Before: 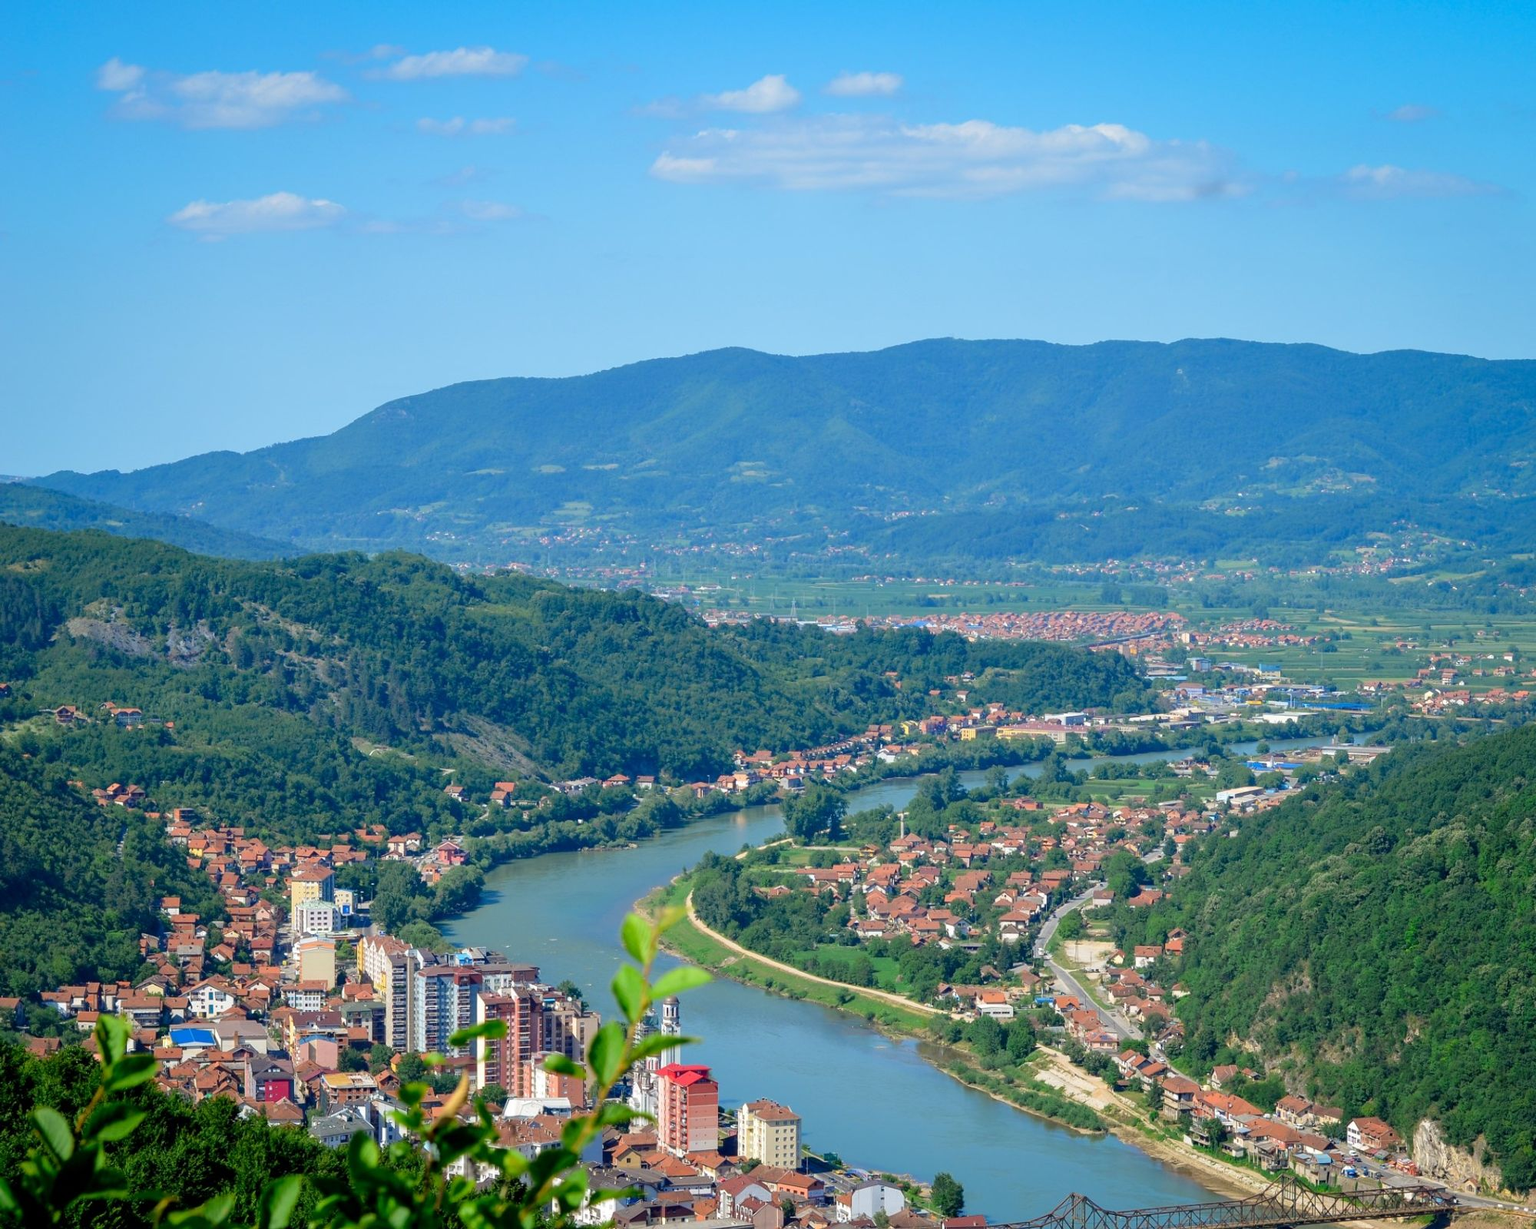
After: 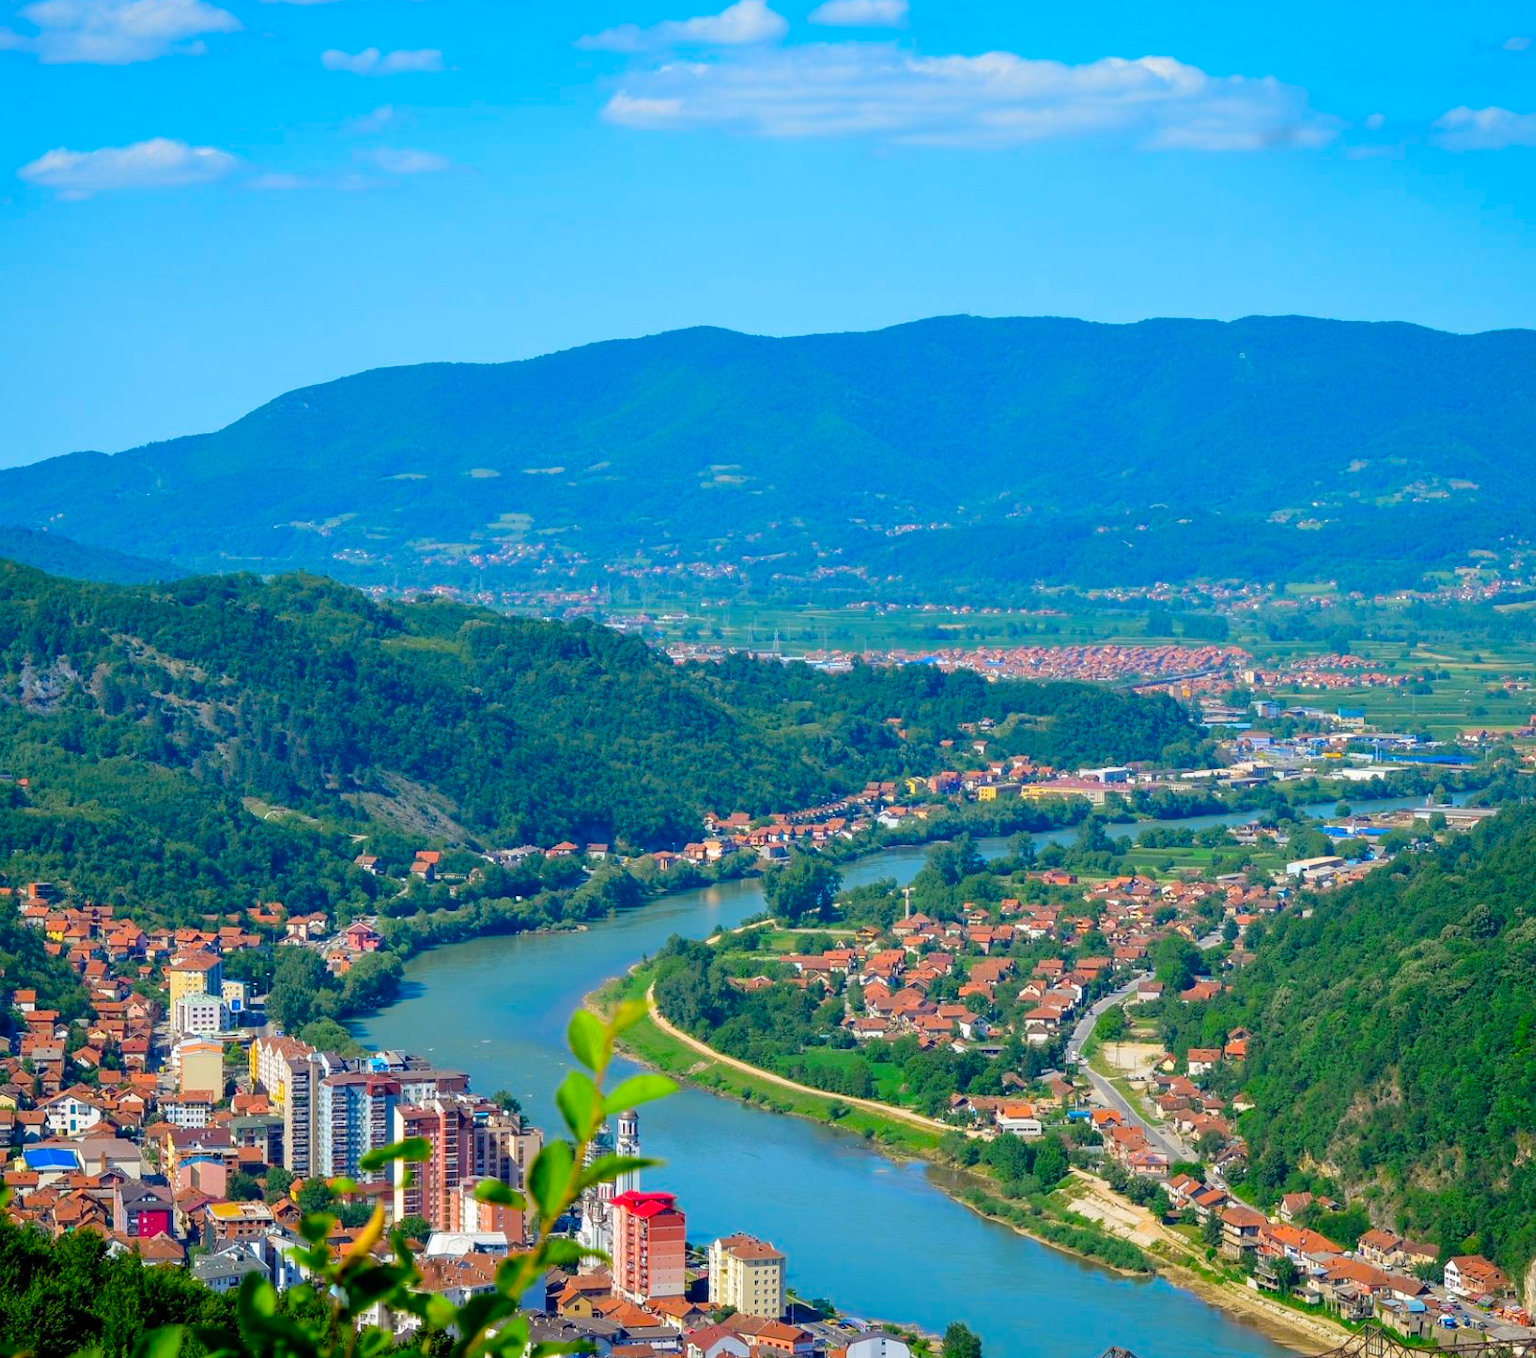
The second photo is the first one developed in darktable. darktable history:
crop: left 9.807%, top 6.259%, right 7.334%, bottom 2.177%
color balance rgb: linear chroma grading › global chroma 15%, perceptual saturation grading › global saturation 30%
